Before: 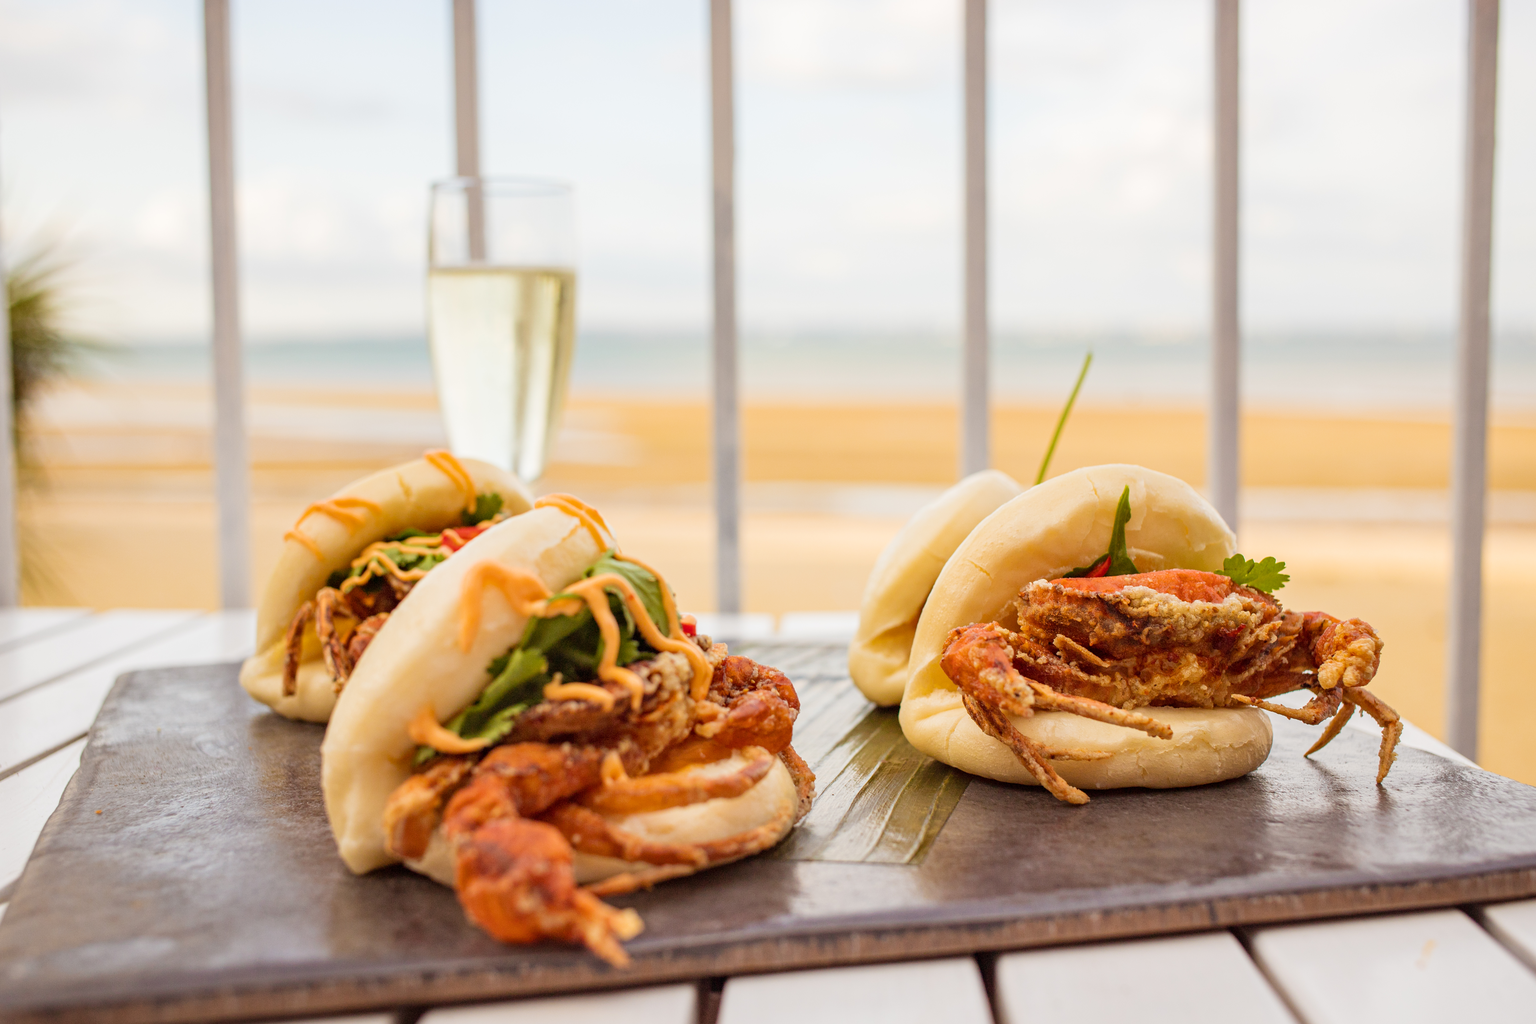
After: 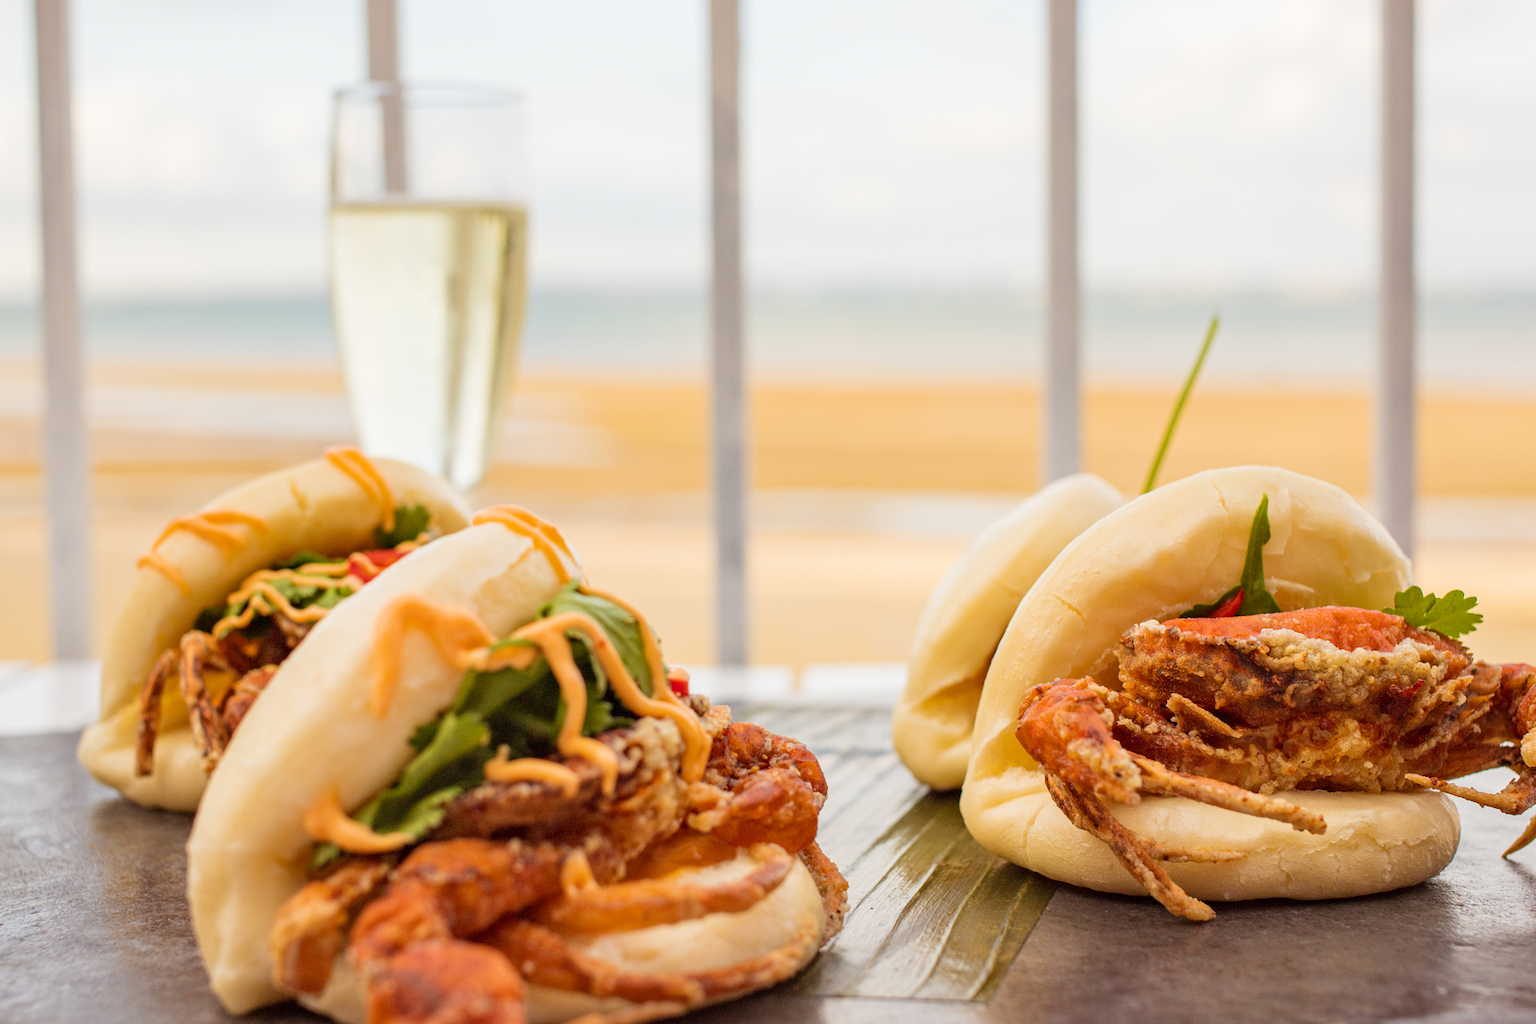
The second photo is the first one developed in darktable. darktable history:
crop and rotate: left 11.831%, top 11.346%, right 13.429%, bottom 13.899%
sharpen: radius 5.325, amount 0.312, threshold 26.433
